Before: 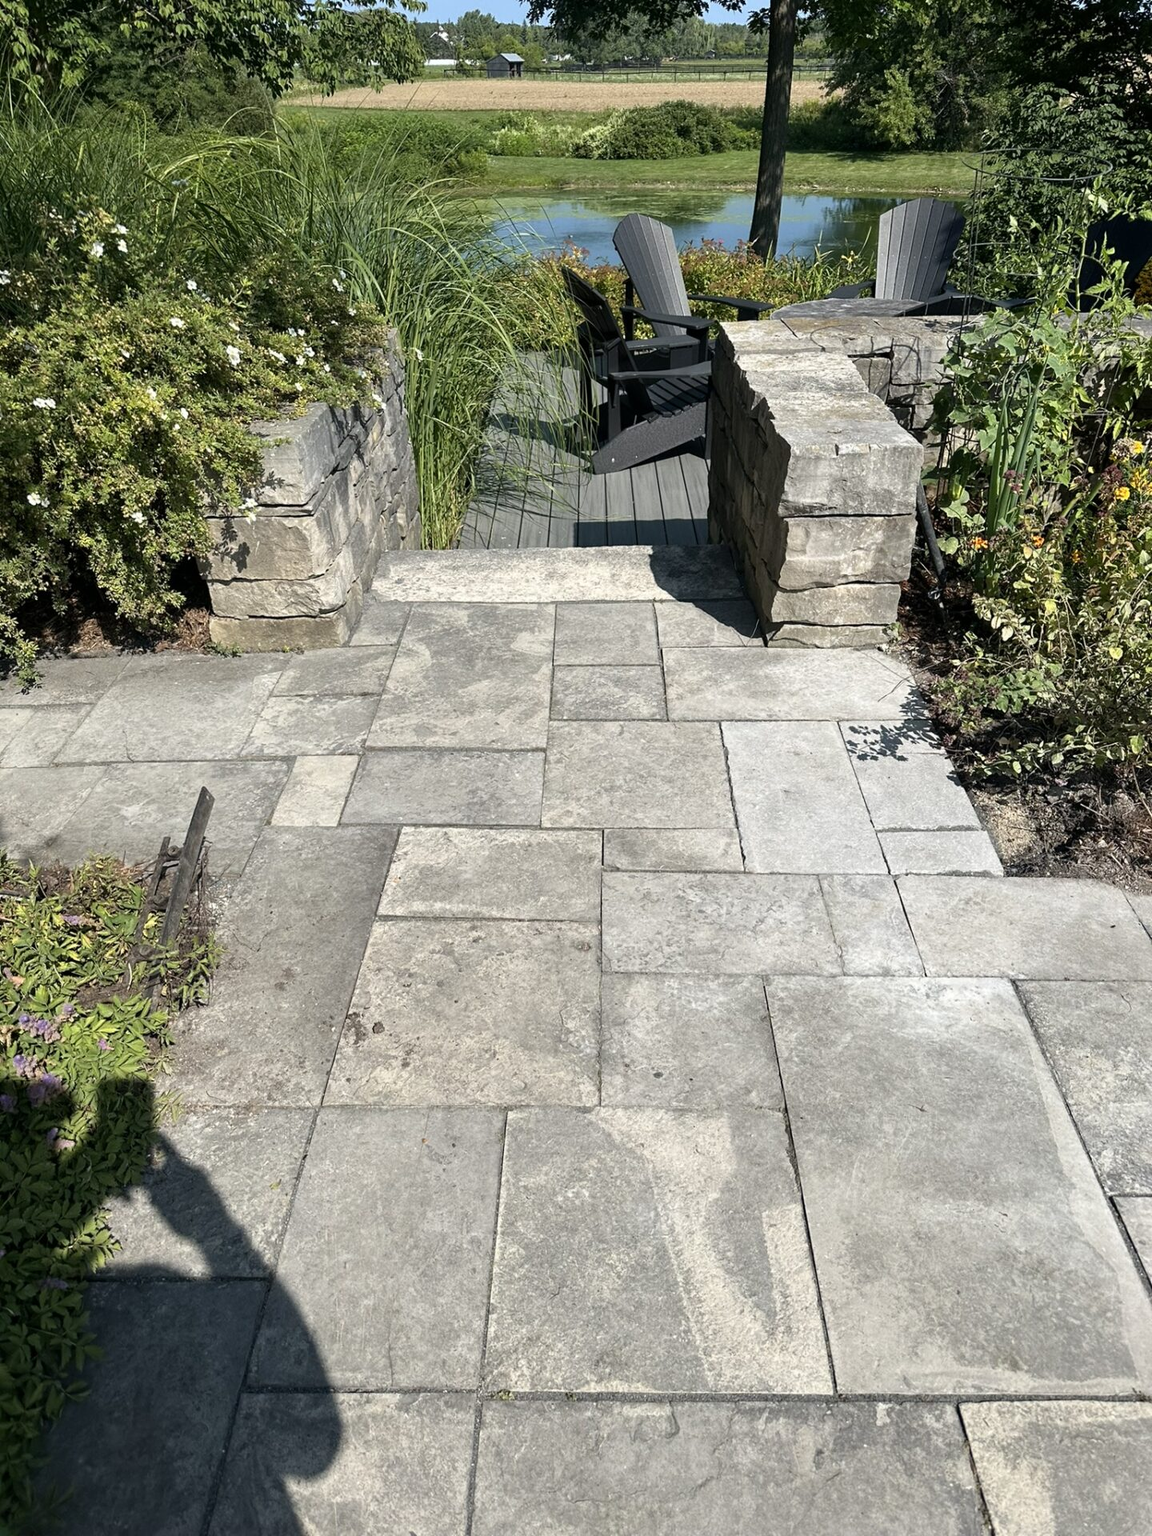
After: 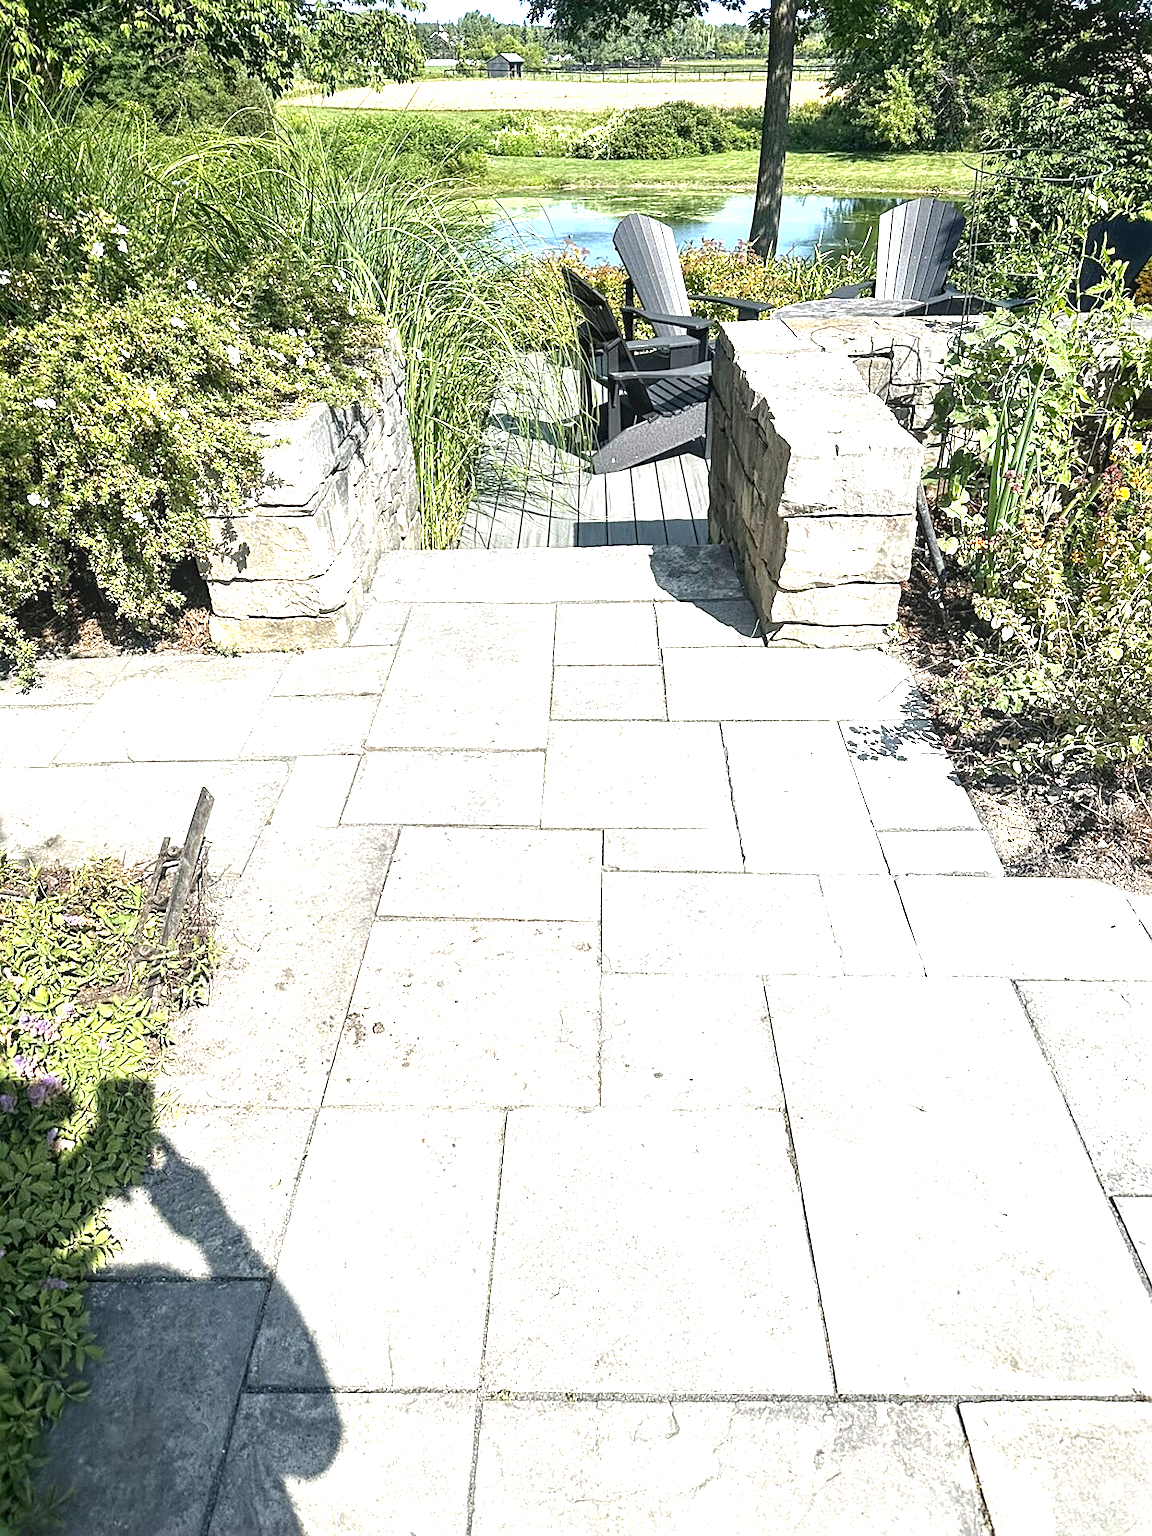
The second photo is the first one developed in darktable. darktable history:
local contrast: detail 130%
vignetting: brightness -0.225, saturation 0.14, automatic ratio true
sharpen: on, module defaults
exposure: black level correction 0, exposure 1.745 EV, compensate exposure bias true, compensate highlight preservation false
